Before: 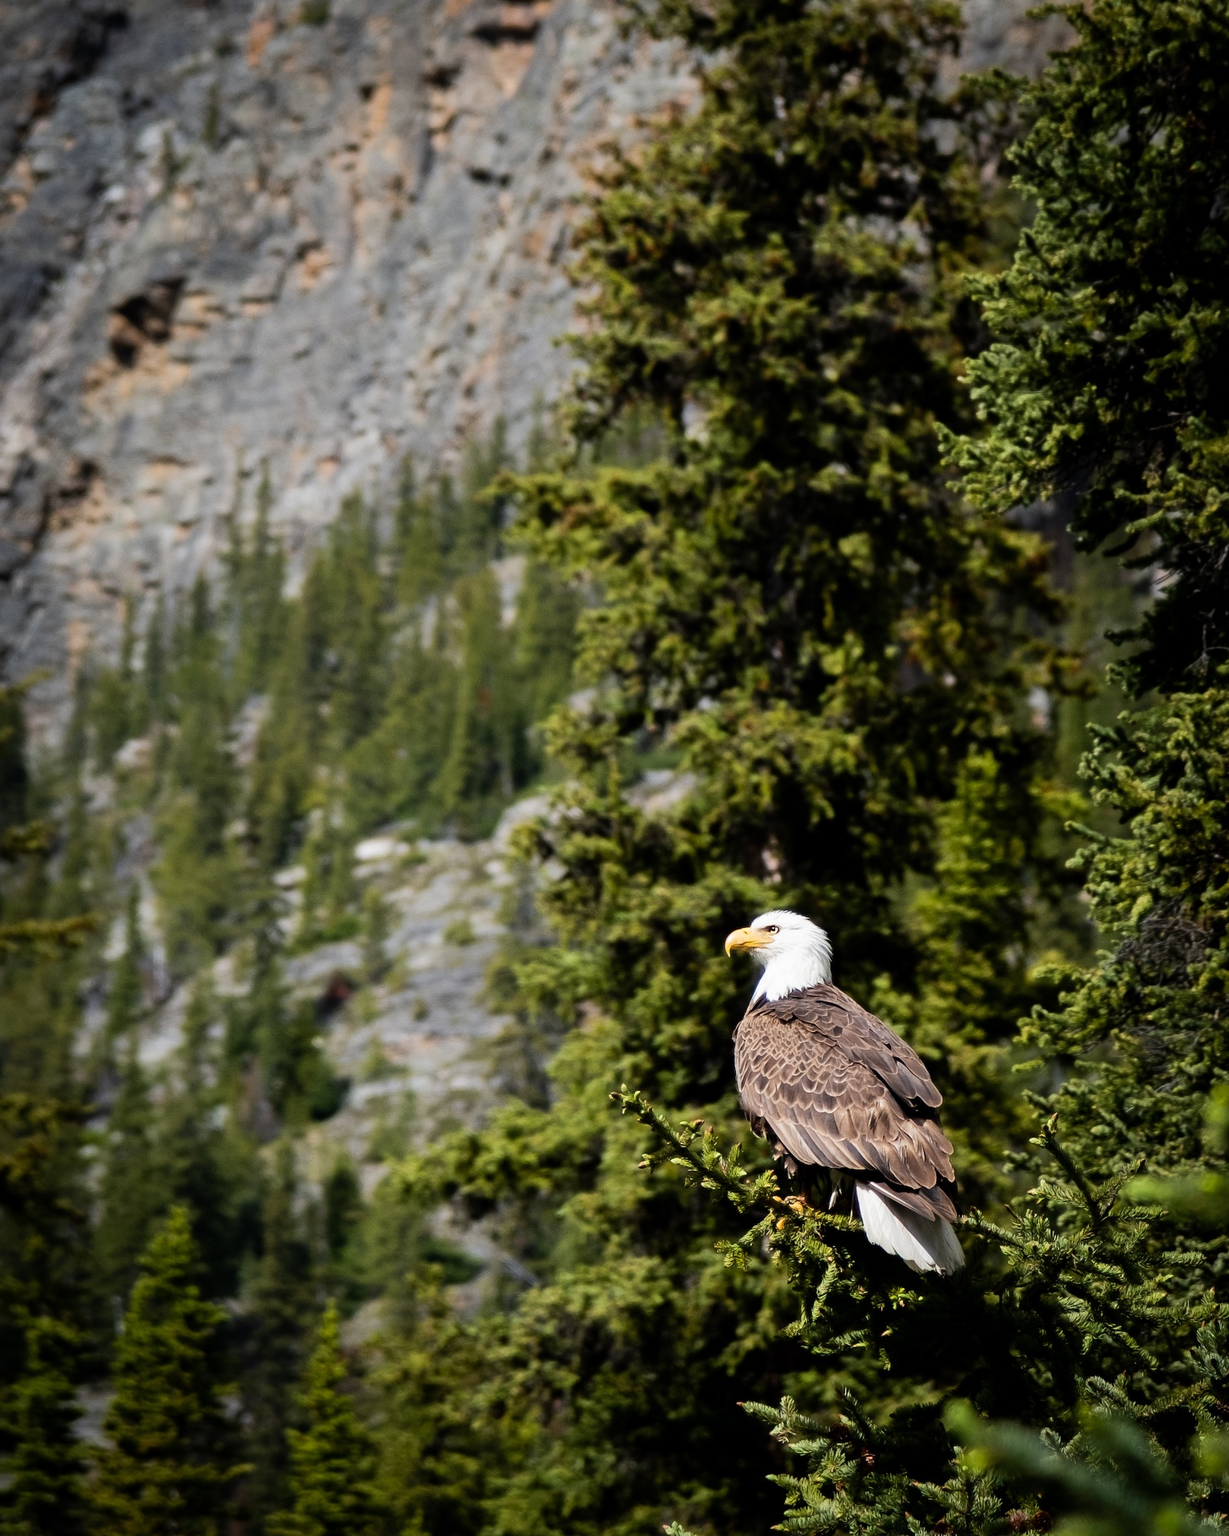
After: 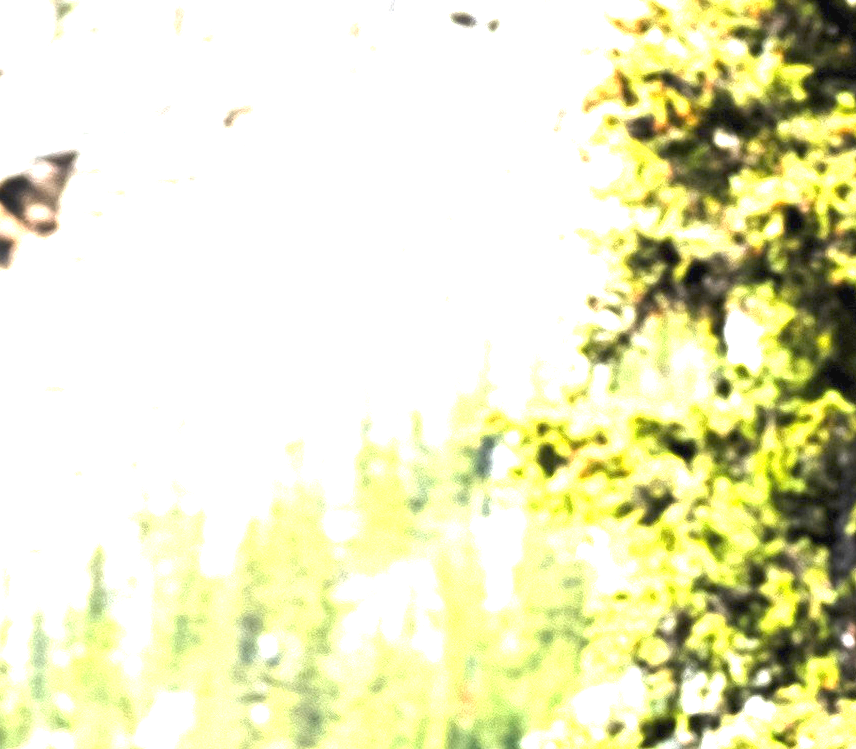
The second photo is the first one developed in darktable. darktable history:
crop: left 10.225%, top 10.524%, right 36.267%, bottom 51.979%
exposure: black level correction 0, exposure 3.919 EV, compensate highlight preservation false
